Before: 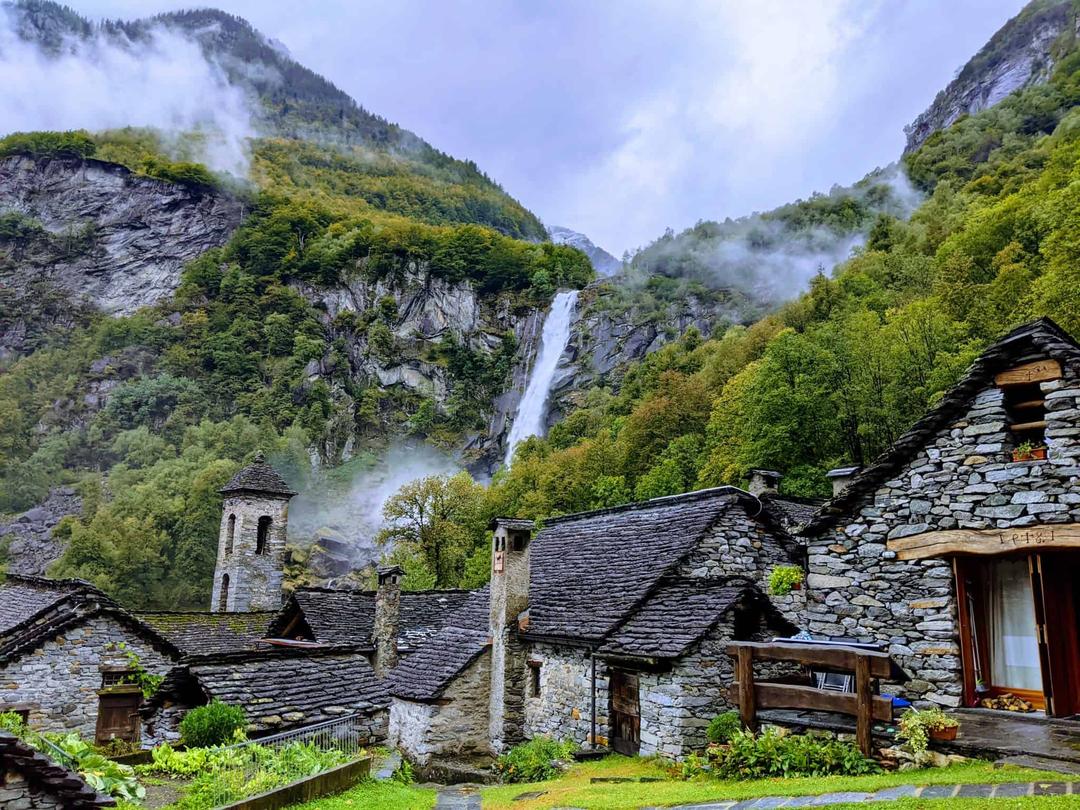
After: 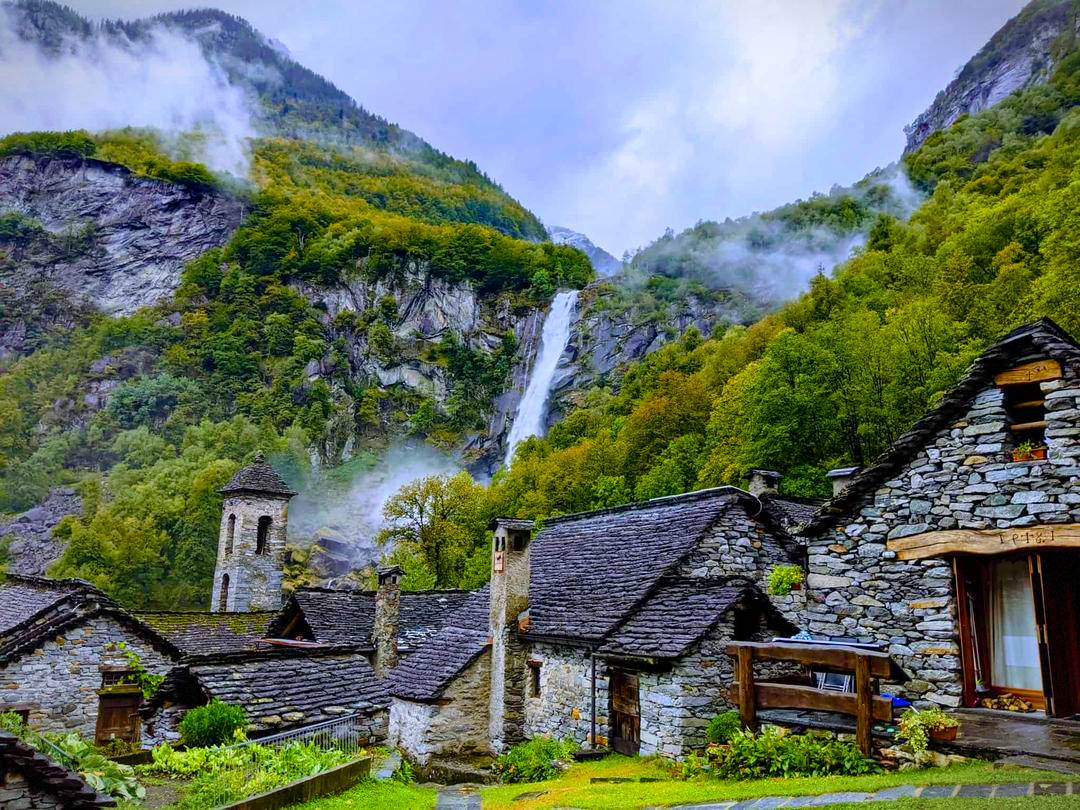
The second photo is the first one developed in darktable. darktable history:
exposure: compensate exposure bias true, compensate highlight preservation false
color balance rgb: perceptual saturation grading › global saturation 20%, perceptual saturation grading › highlights -25%, perceptual saturation grading › shadows 50.52%, global vibrance 40.24%
vignetting: fall-off start 100%, brightness -0.406, saturation -0.3, width/height ratio 1.324, dithering 8-bit output, unbound false
white balance: emerald 1
